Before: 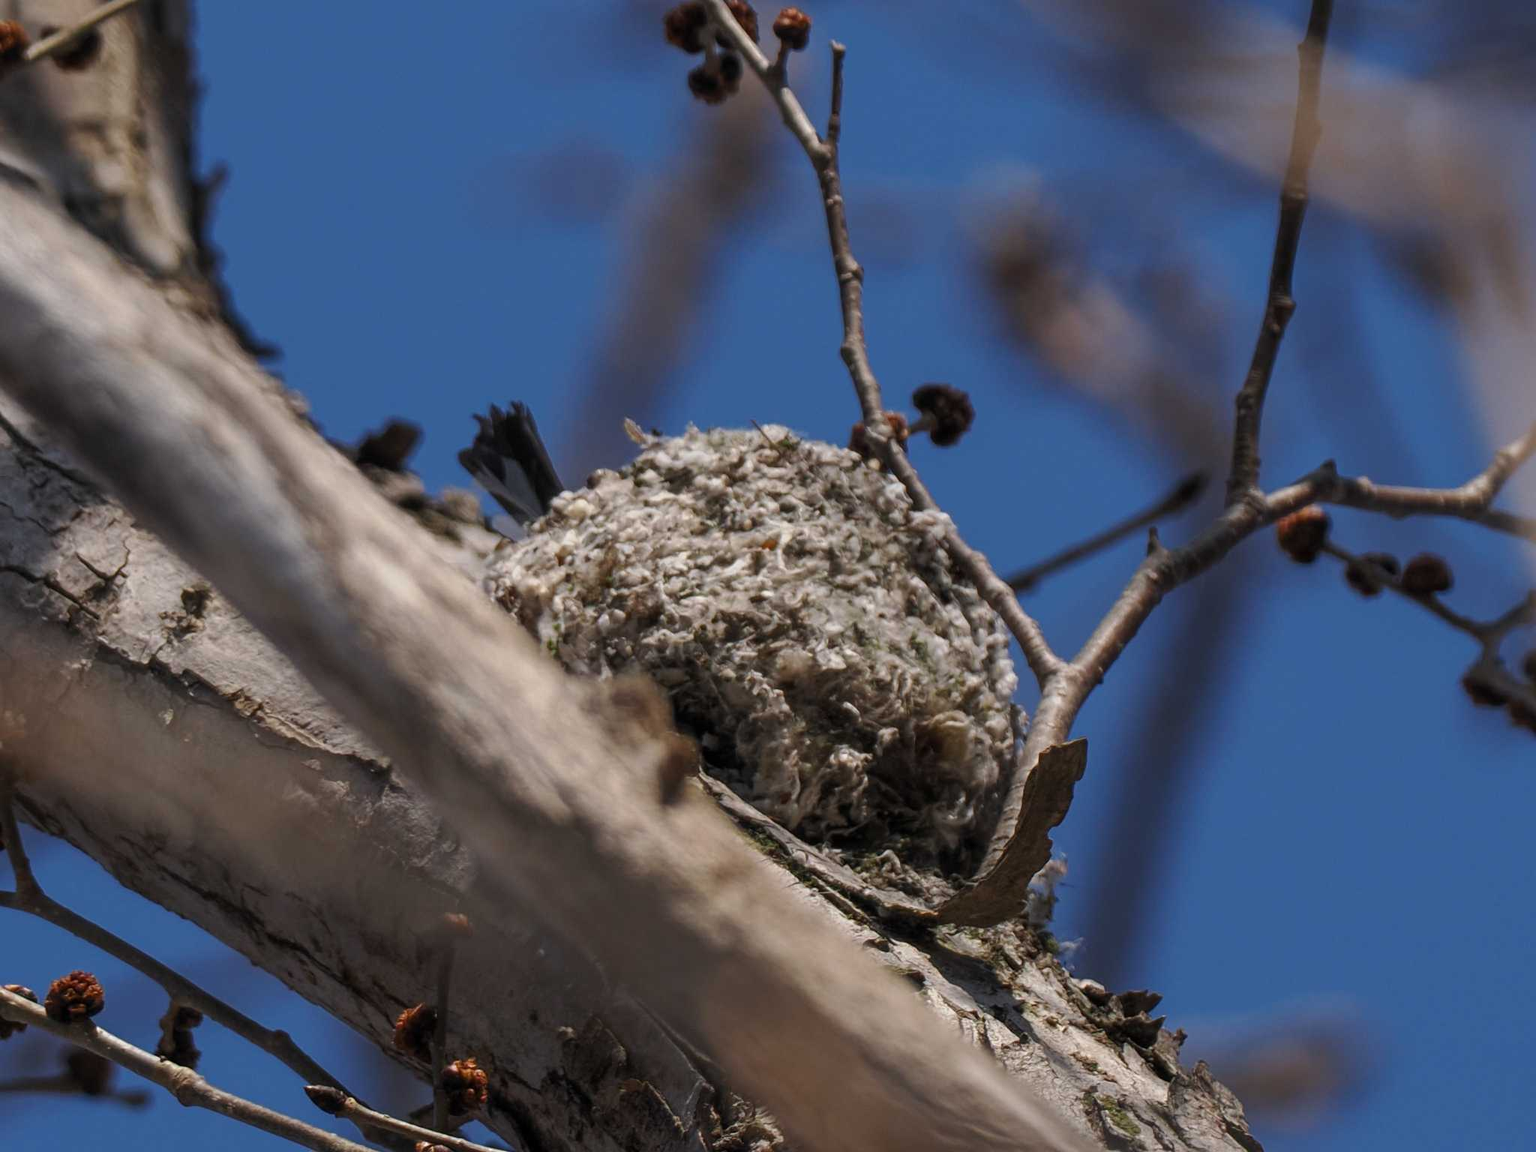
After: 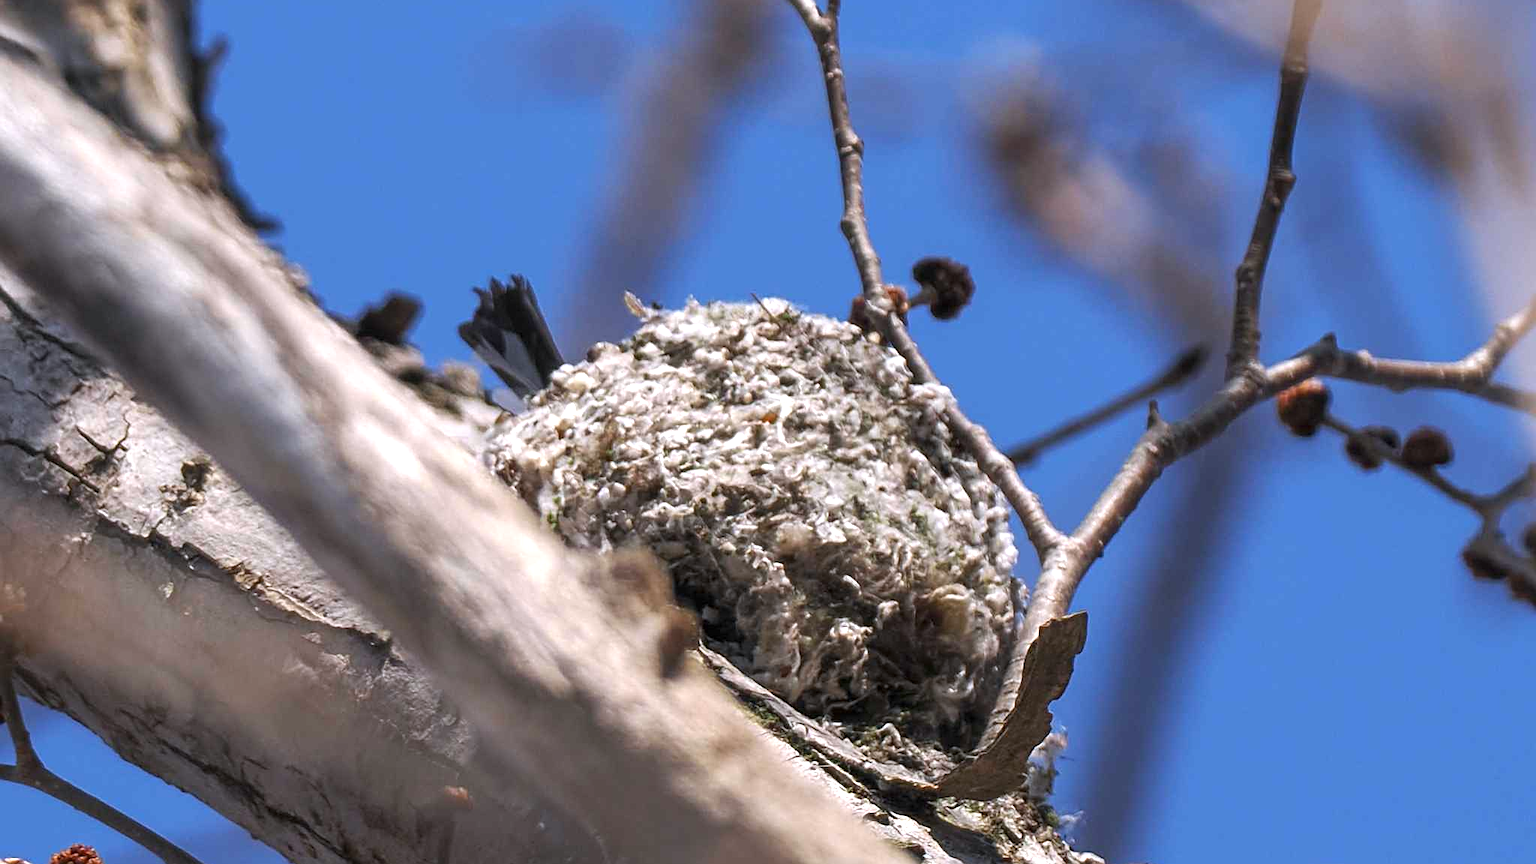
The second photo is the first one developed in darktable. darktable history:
exposure: black level correction 0, exposure 1 EV, compensate highlight preservation false
sharpen: on, module defaults
crop: top 11.038%, bottom 13.962%
white balance: red 0.984, blue 1.059
